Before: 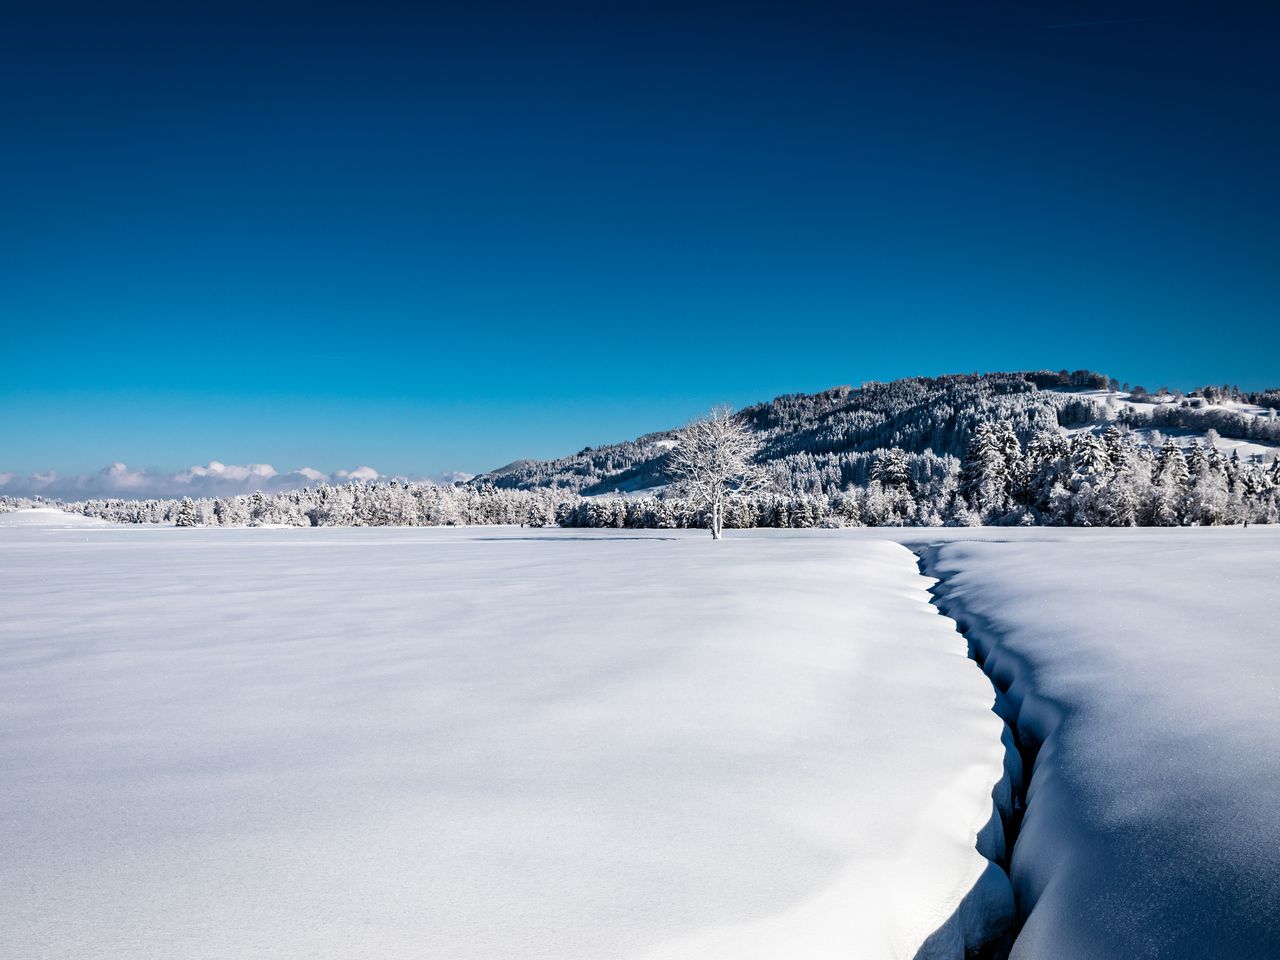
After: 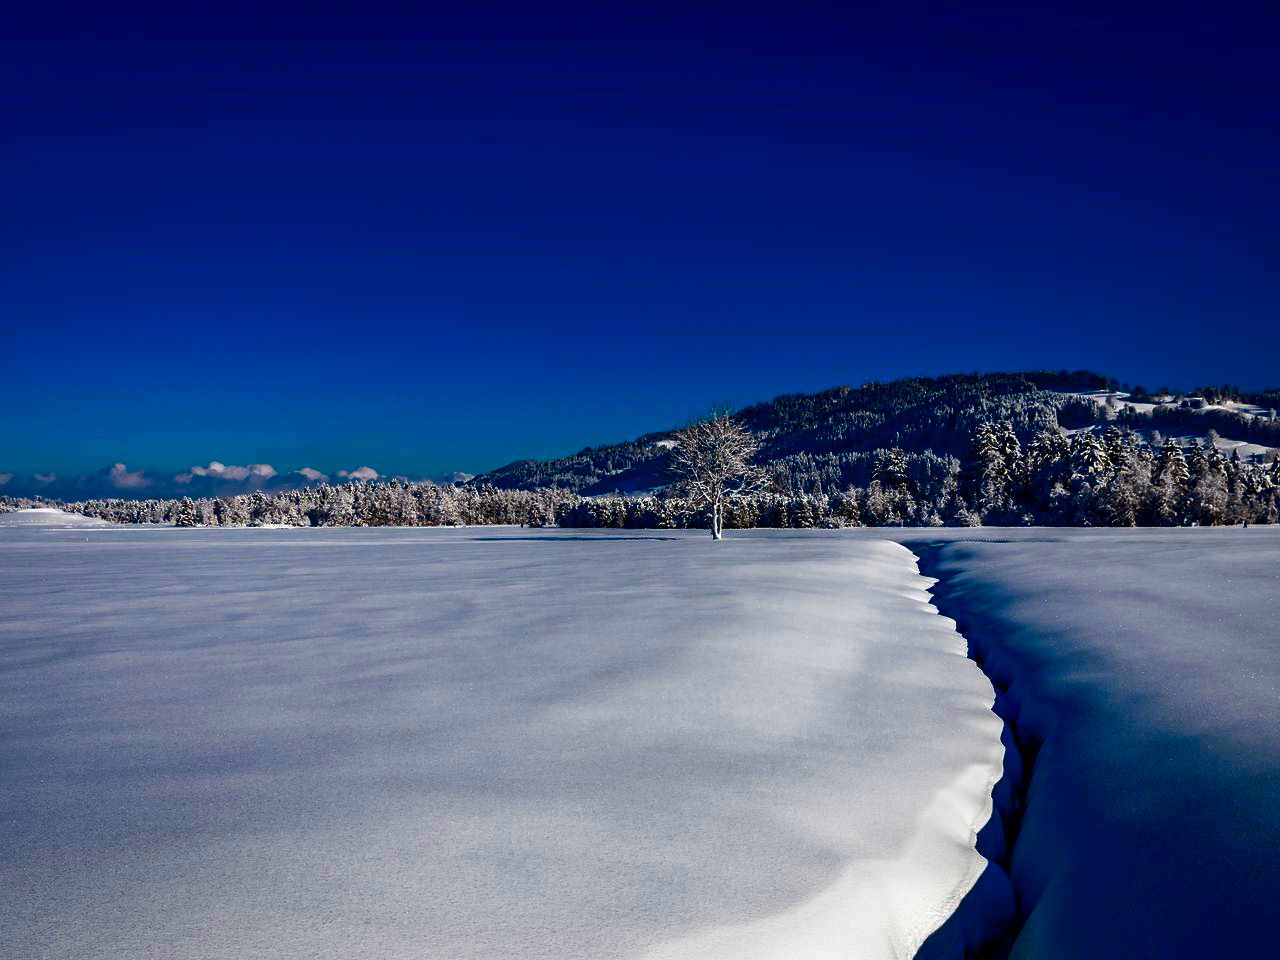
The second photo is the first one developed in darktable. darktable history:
contrast brightness saturation: brightness -0.992, saturation 0.997
